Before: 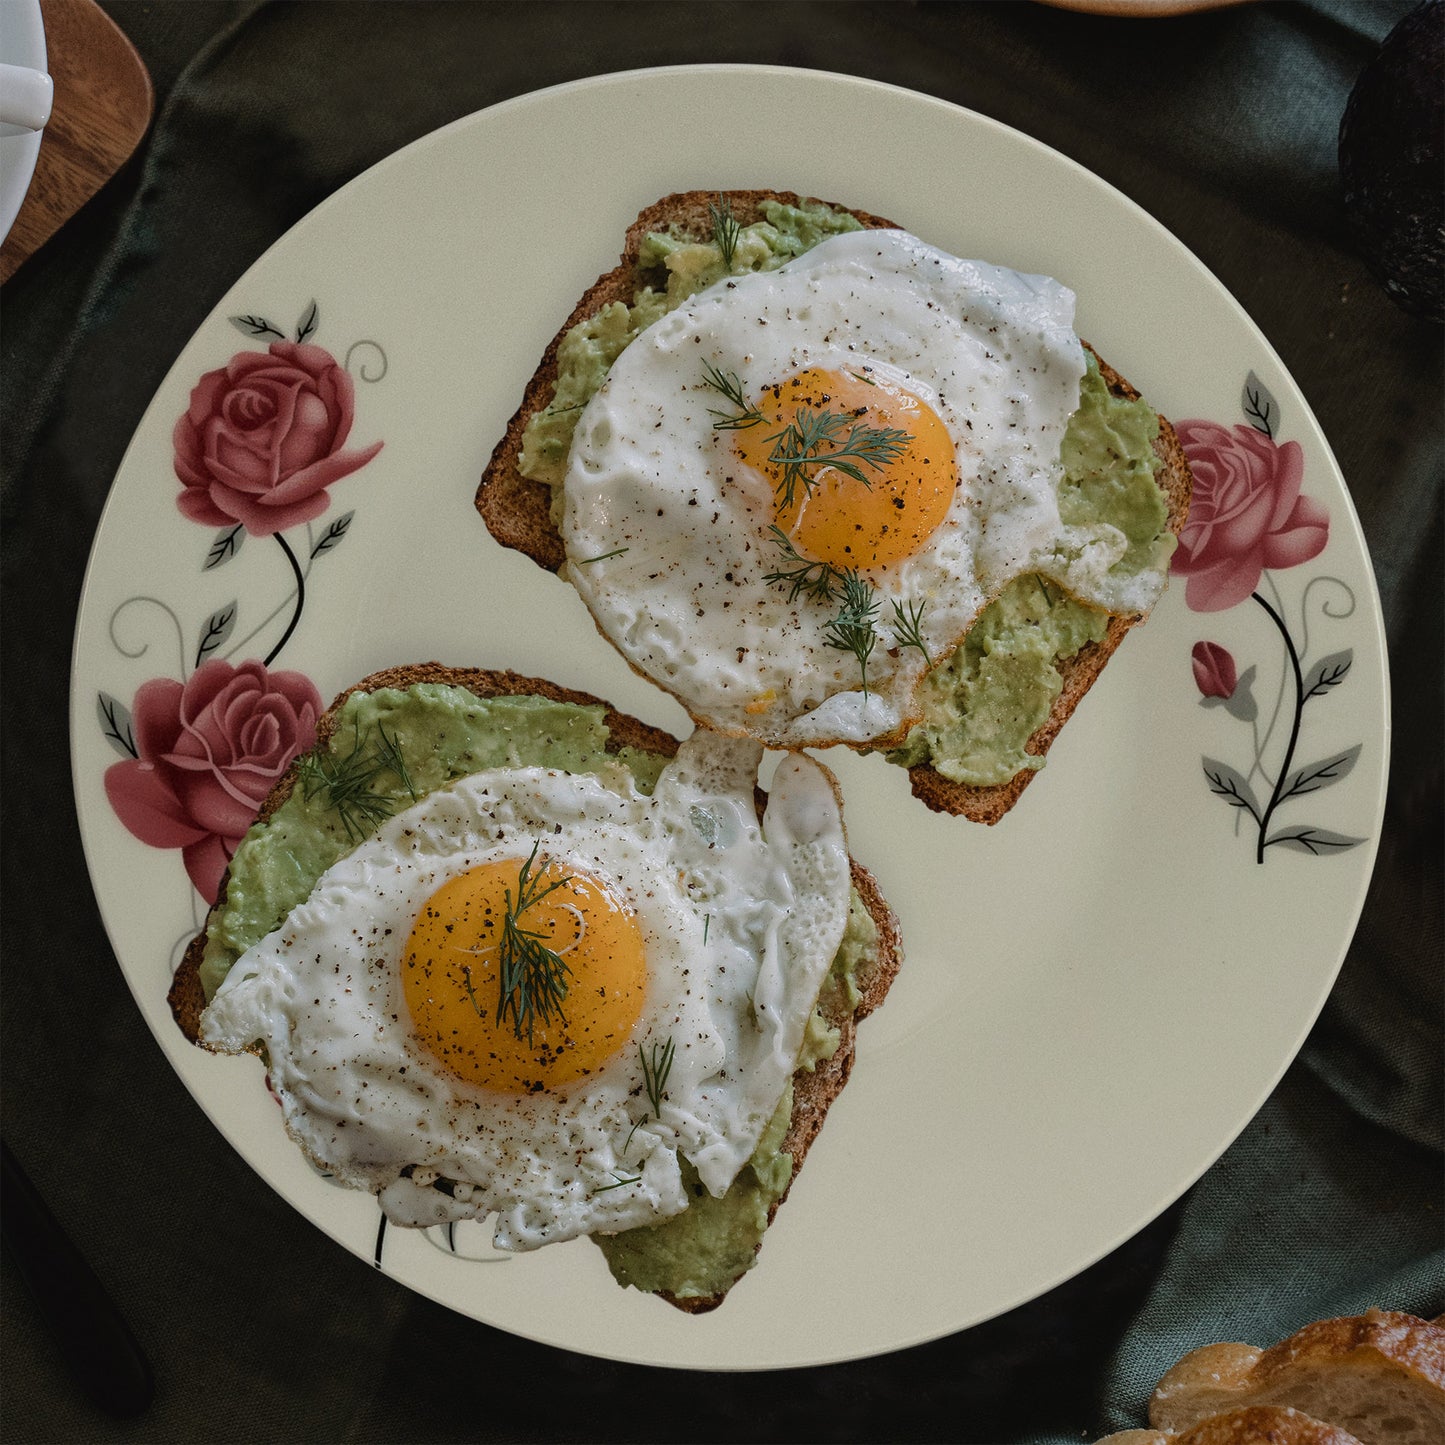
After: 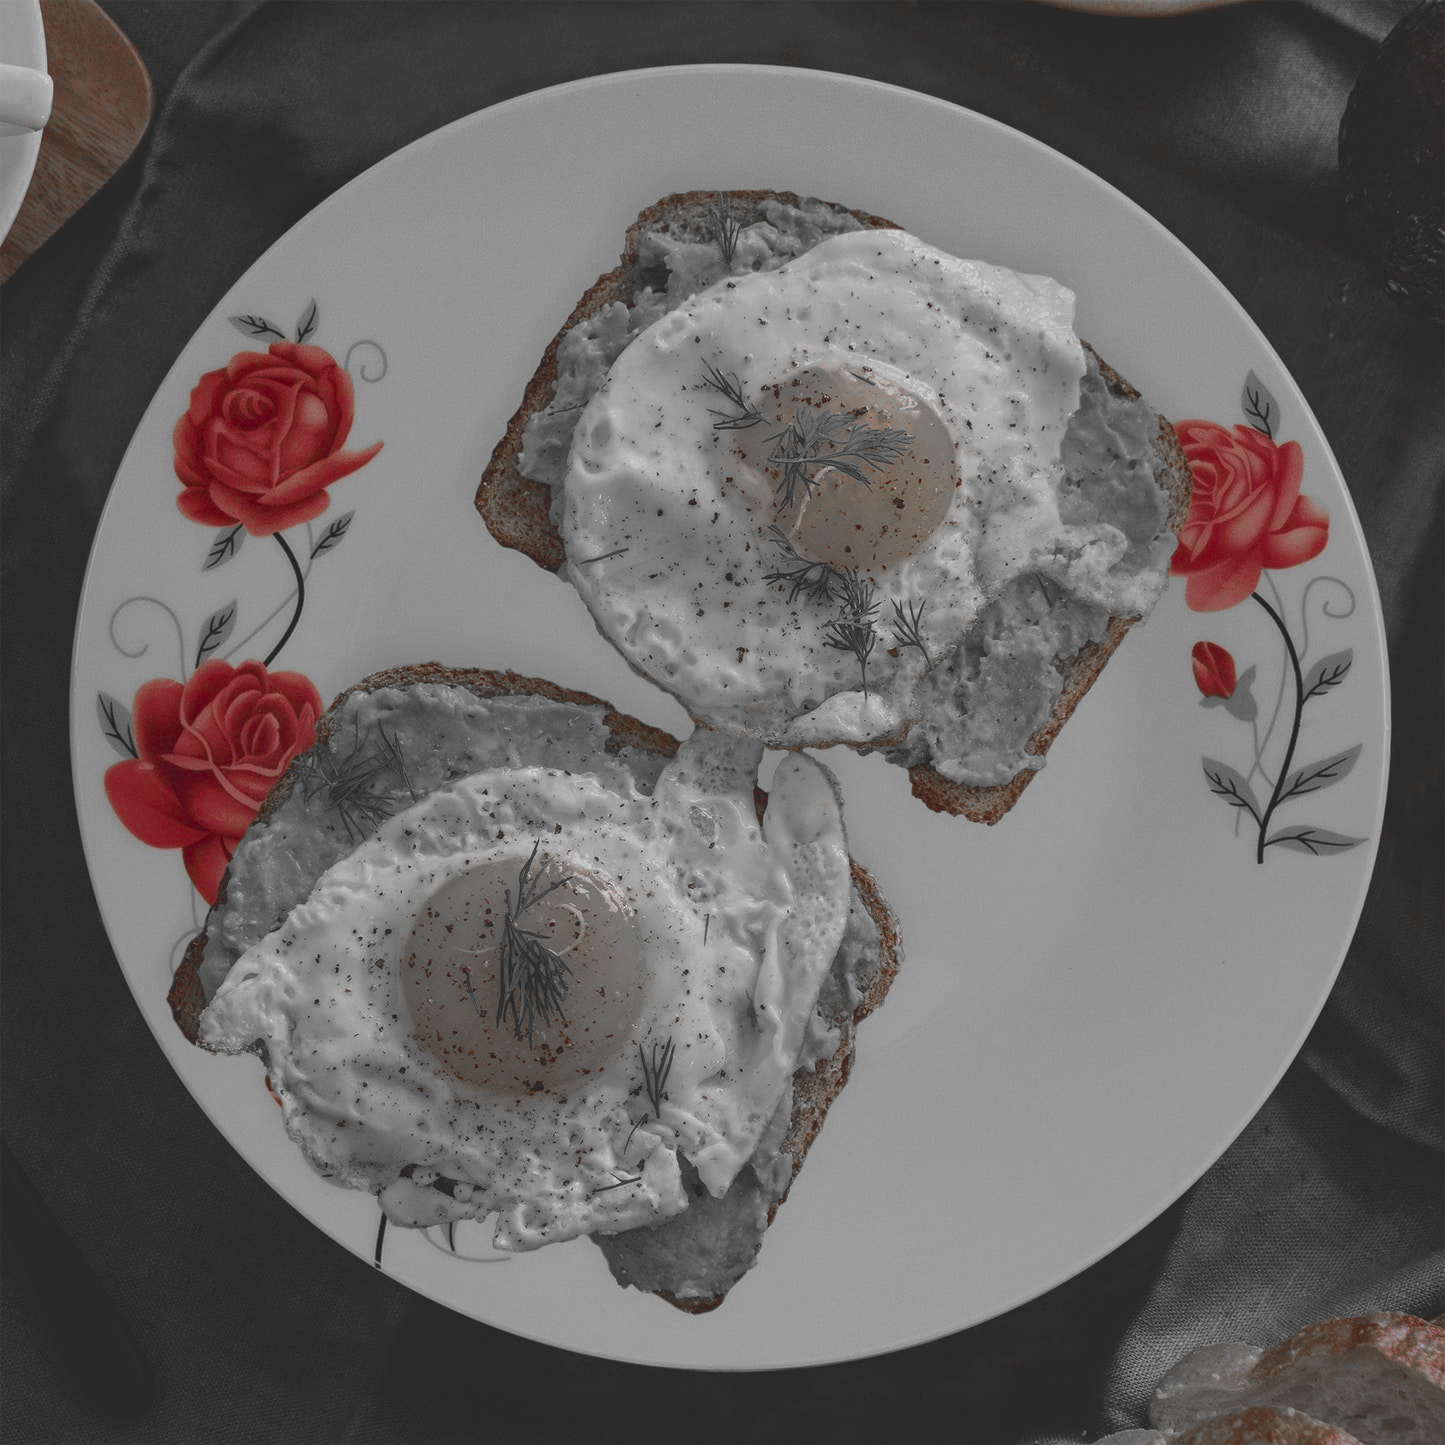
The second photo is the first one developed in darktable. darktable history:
color zones: curves: ch0 [(0, 0.352) (0.143, 0.407) (0.286, 0.386) (0.429, 0.431) (0.571, 0.829) (0.714, 0.853) (0.857, 0.833) (1, 0.352)]; ch1 [(0, 0.604) (0.072, 0.726) (0.096, 0.608) (0.205, 0.007) (0.571, -0.006) (0.839, -0.013) (0.857, -0.012) (1, 0.604)]
contrast brightness saturation: contrast -0.28
